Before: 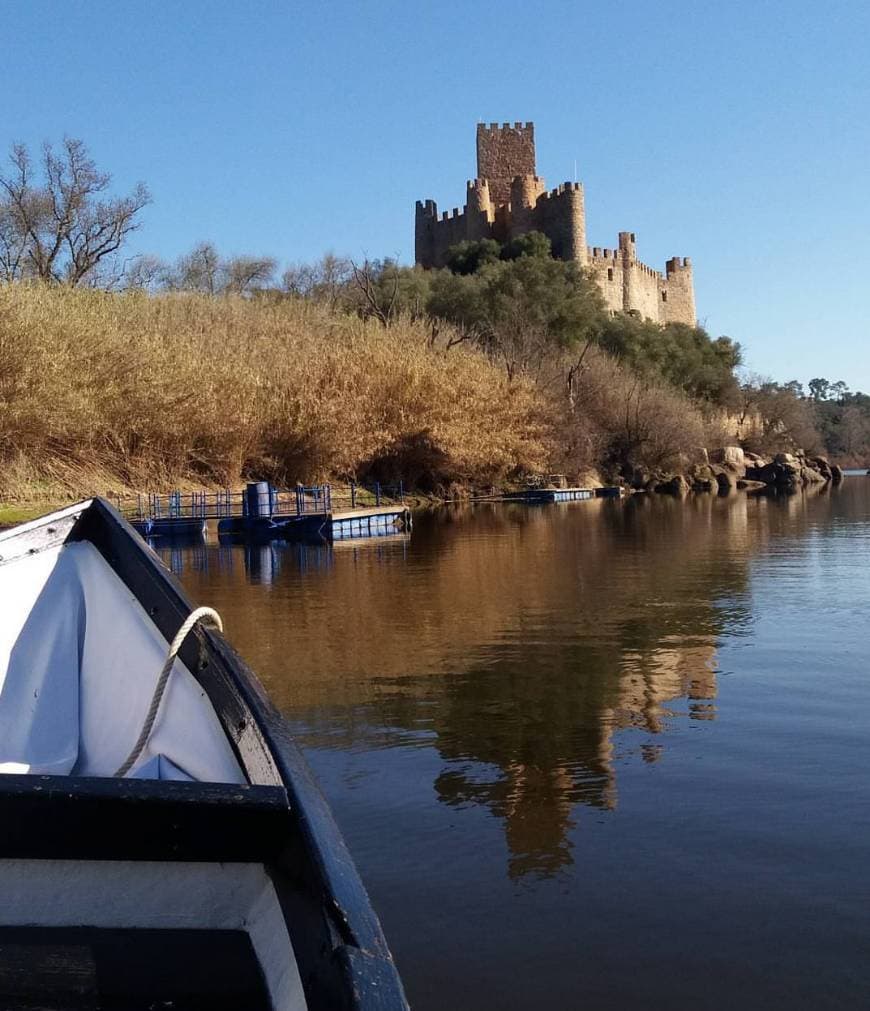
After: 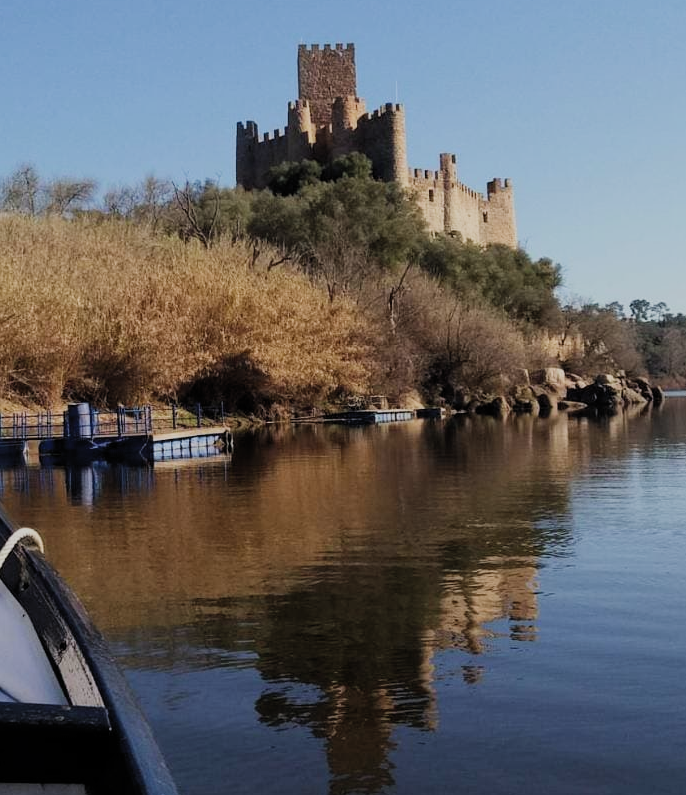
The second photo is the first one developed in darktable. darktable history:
crop and rotate: left 20.657%, top 7.941%, right 0.45%, bottom 13.413%
filmic rgb: black relative exposure -7.65 EV, white relative exposure 4.56 EV, hardness 3.61, contrast 0.999, color science v5 (2021), contrast in shadows safe, contrast in highlights safe
